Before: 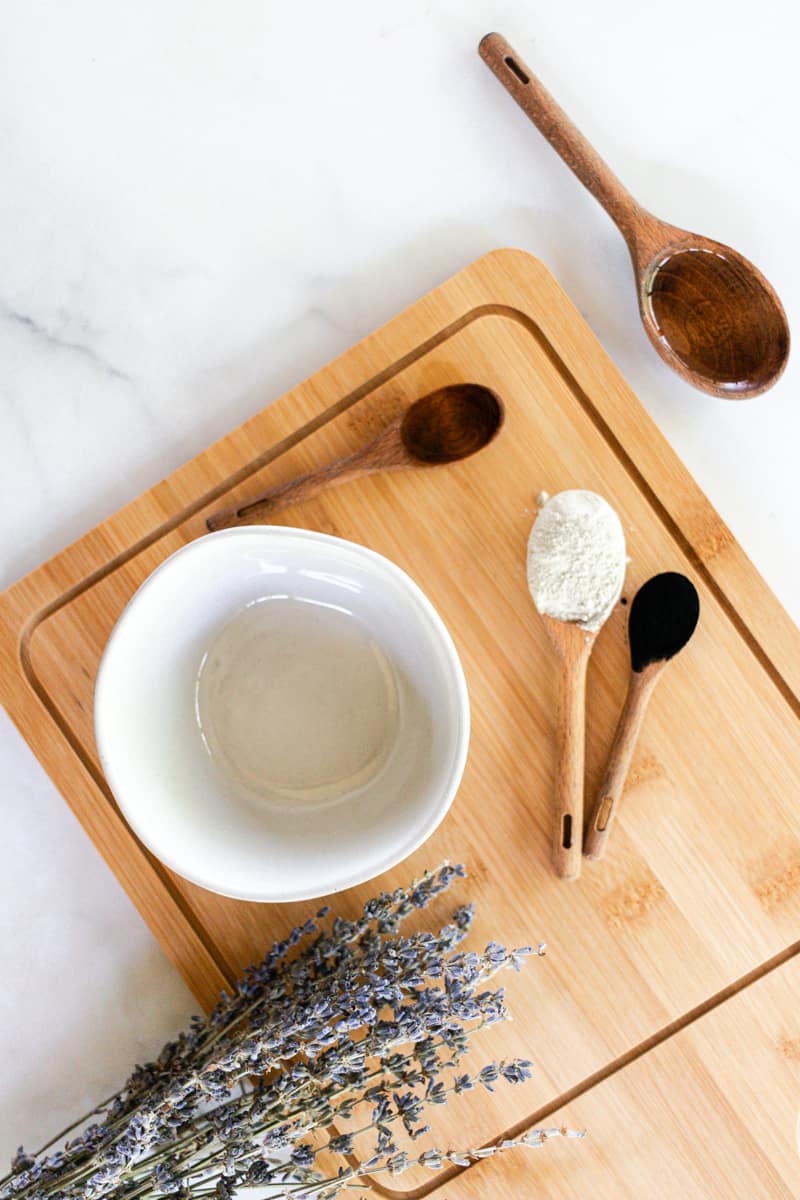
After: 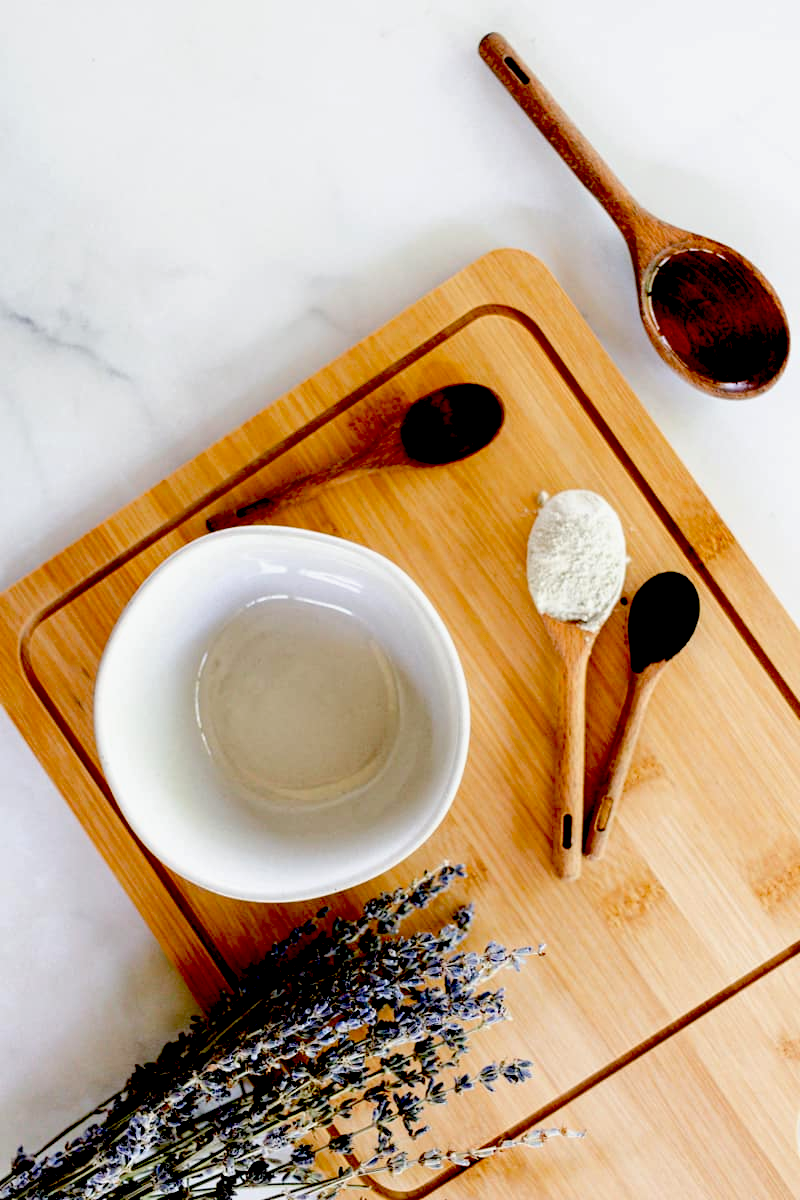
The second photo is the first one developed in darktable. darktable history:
exposure: black level correction 0.099, exposure -0.083 EV, compensate highlight preservation false
